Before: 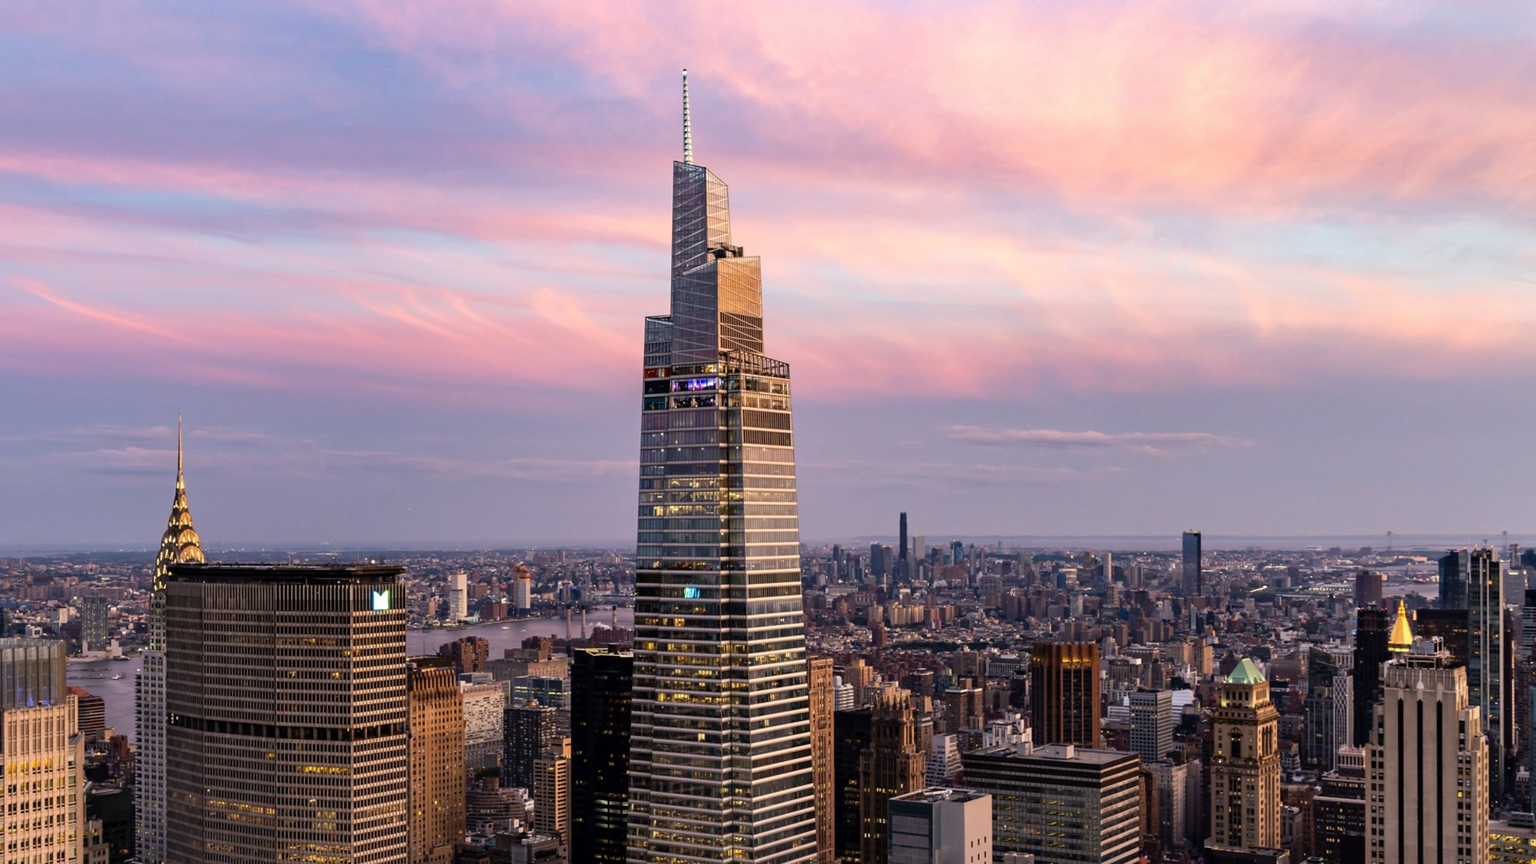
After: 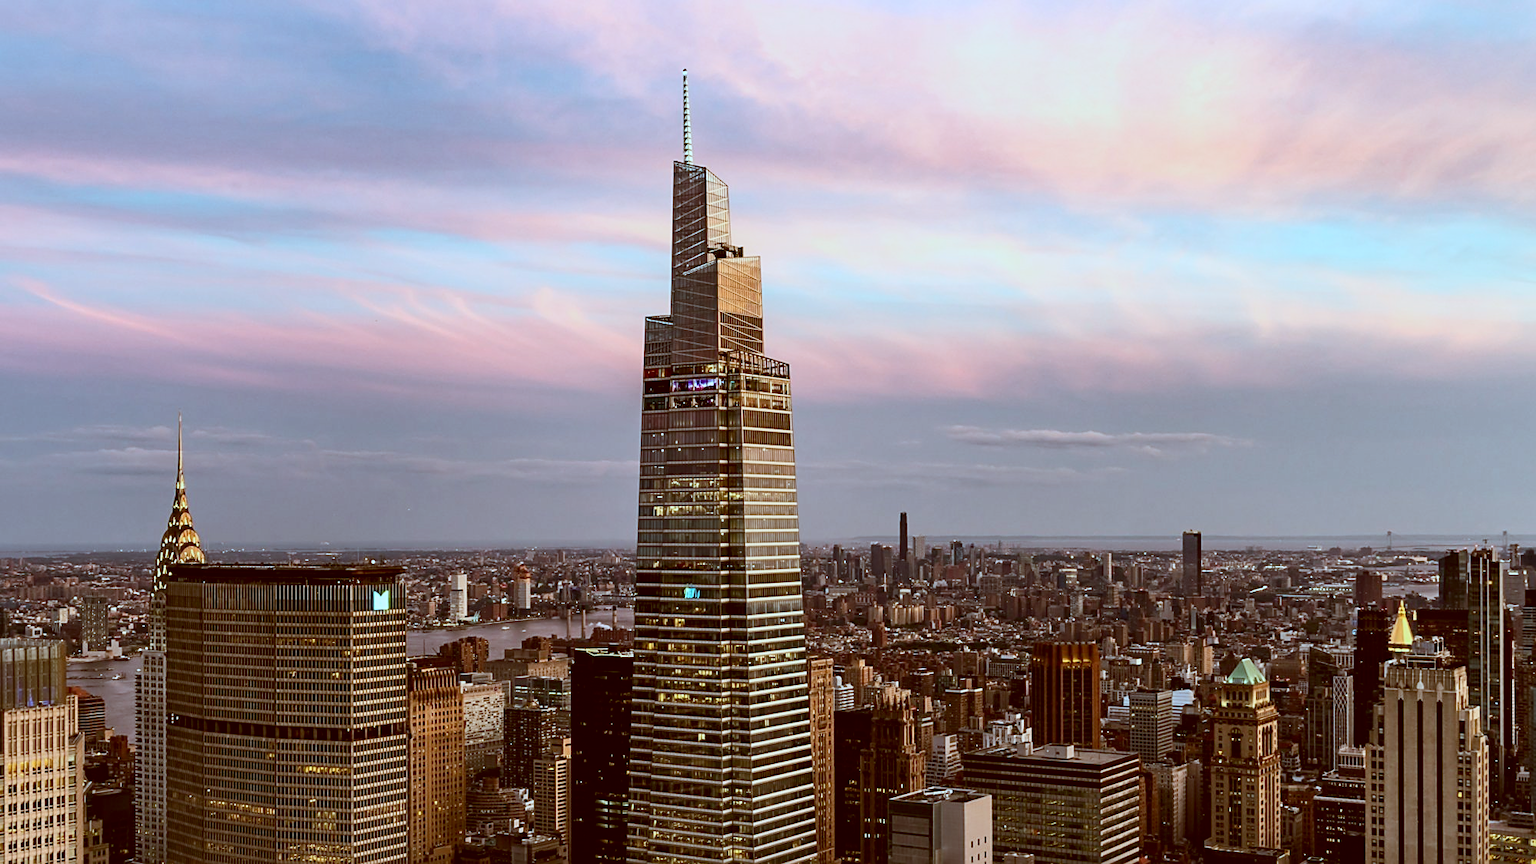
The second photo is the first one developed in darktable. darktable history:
exposure: black level correction 0.002, compensate highlight preservation false
color correction: highlights a* -15.06, highlights b* -16.13, shadows a* 10.49, shadows b* 29.18
tone equalizer: -8 EV 0.24 EV, -7 EV 0.423 EV, -6 EV 0.426 EV, -5 EV 0.221 EV, -3 EV -0.266 EV, -2 EV -0.416 EV, -1 EV -0.399 EV, +0 EV -0.256 EV, mask exposure compensation -0.498 EV
contrast brightness saturation: contrast 0.242, brightness 0.093
sharpen: on, module defaults
